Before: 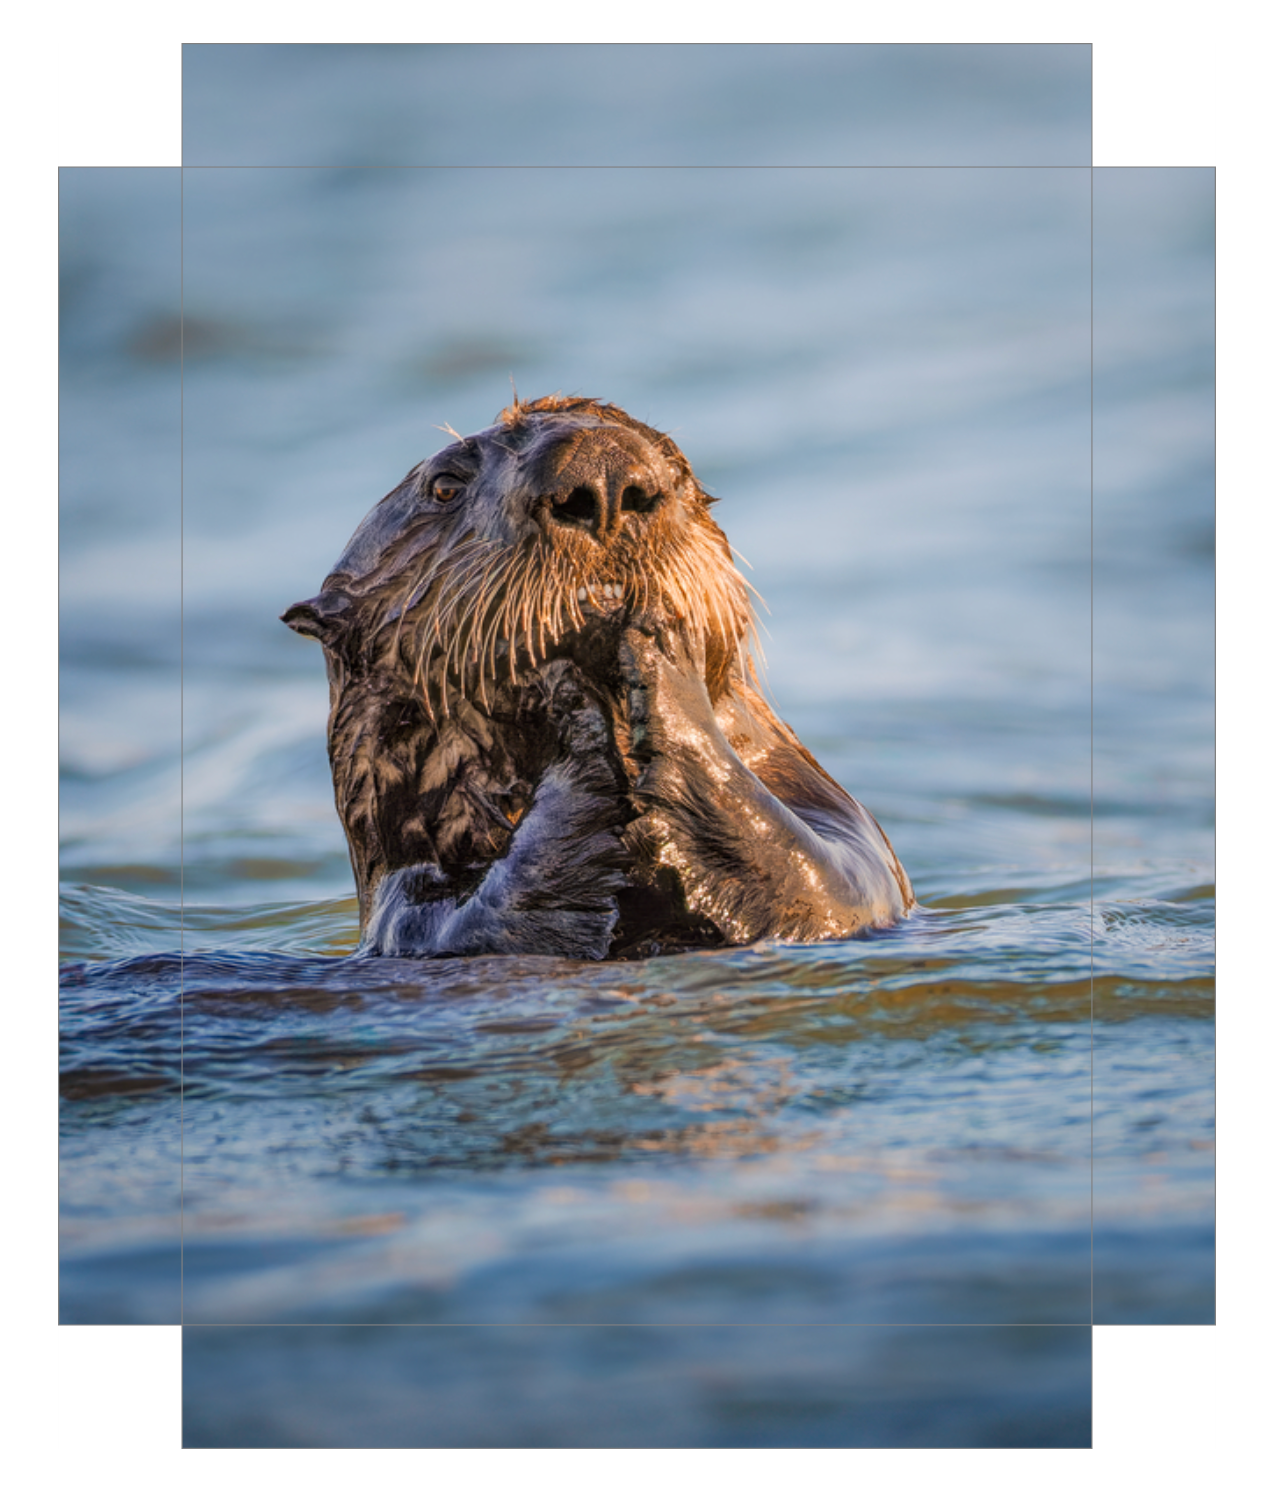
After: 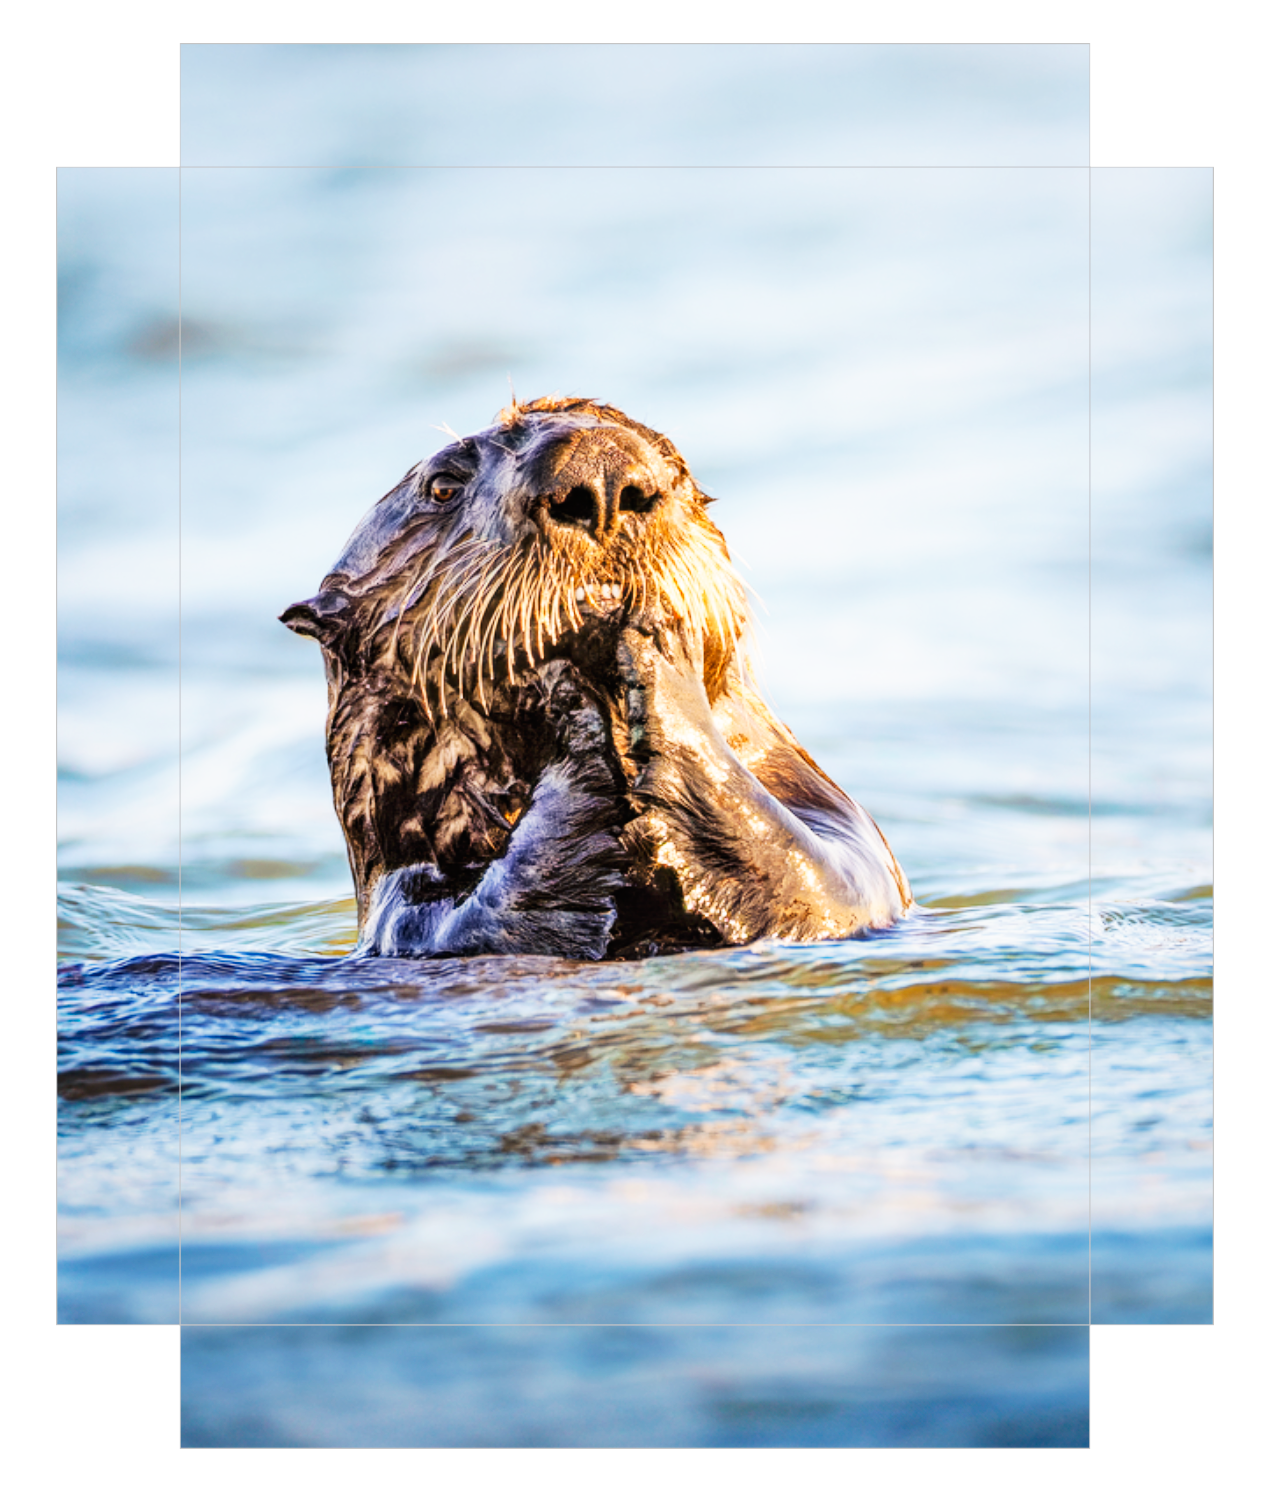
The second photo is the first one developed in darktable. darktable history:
contrast brightness saturation: contrast 0.011, saturation -0.056
base curve: curves: ch0 [(0, 0) (0.007, 0.004) (0.027, 0.03) (0.046, 0.07) (0.207, 0.54) (0.442, 0.872) (0.673, 0.972) (1, 1)], preserve colors none
crop: left 0.172%
